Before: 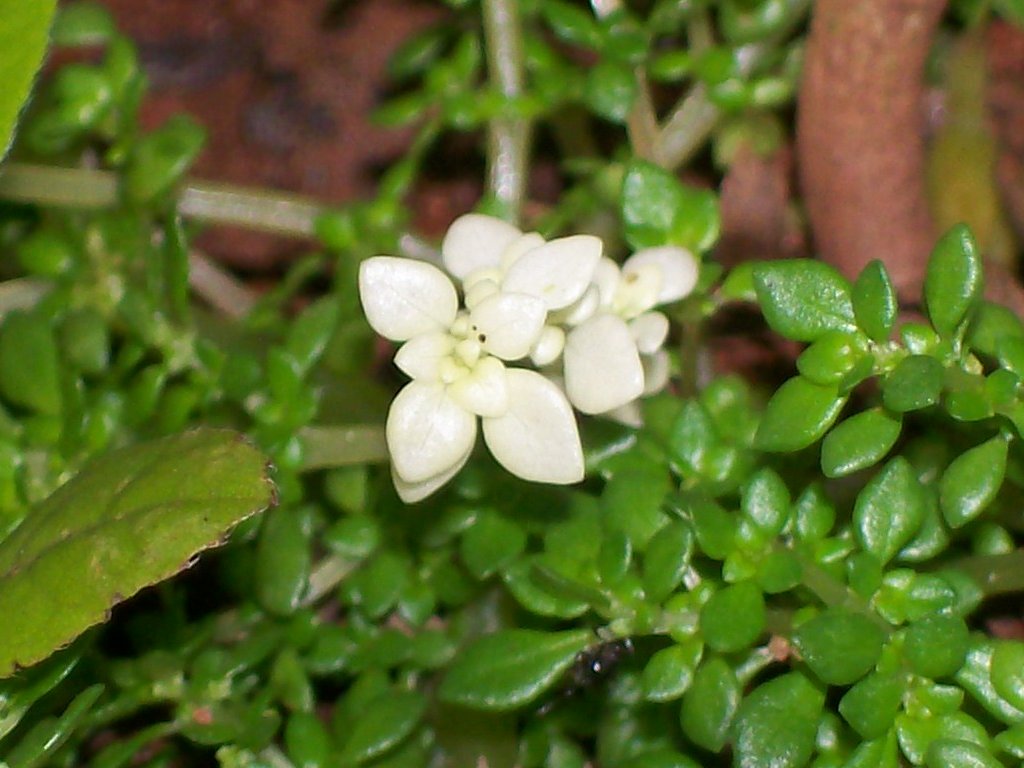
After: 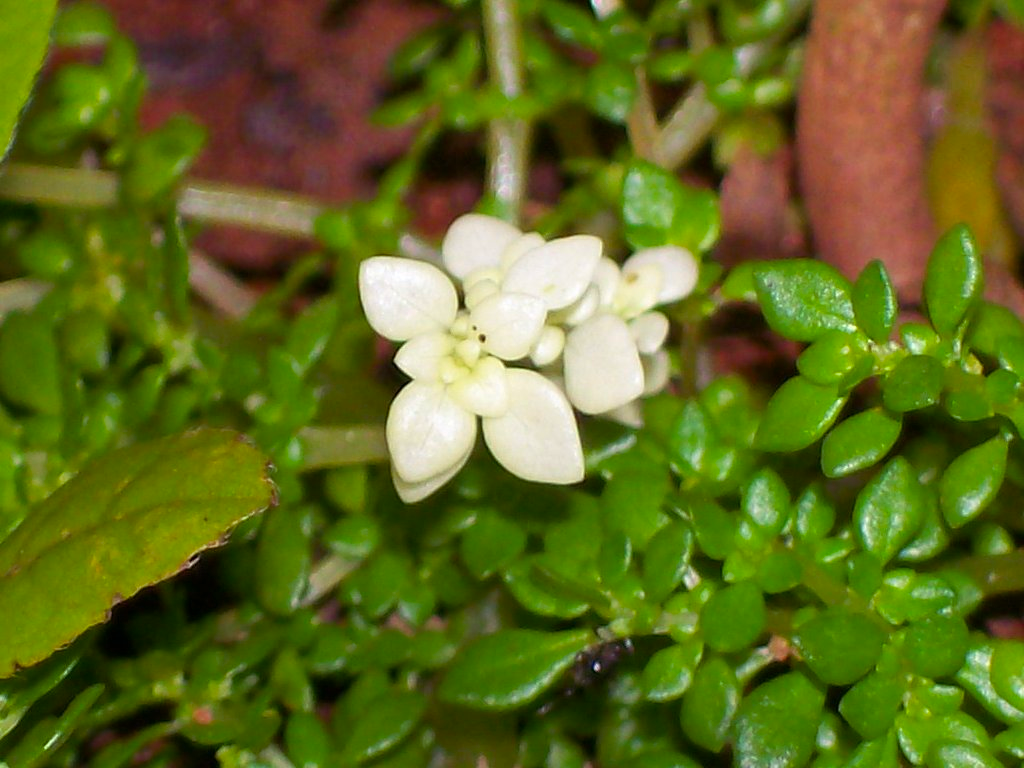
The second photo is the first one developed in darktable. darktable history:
color balance rgb: shadows lift › luminance 0.582%, shadows lift › chroma 6.758%, shadows lift › hue 302.36°, perceptual saturation grading › global saturation 19.344%, global vibrance 20%
